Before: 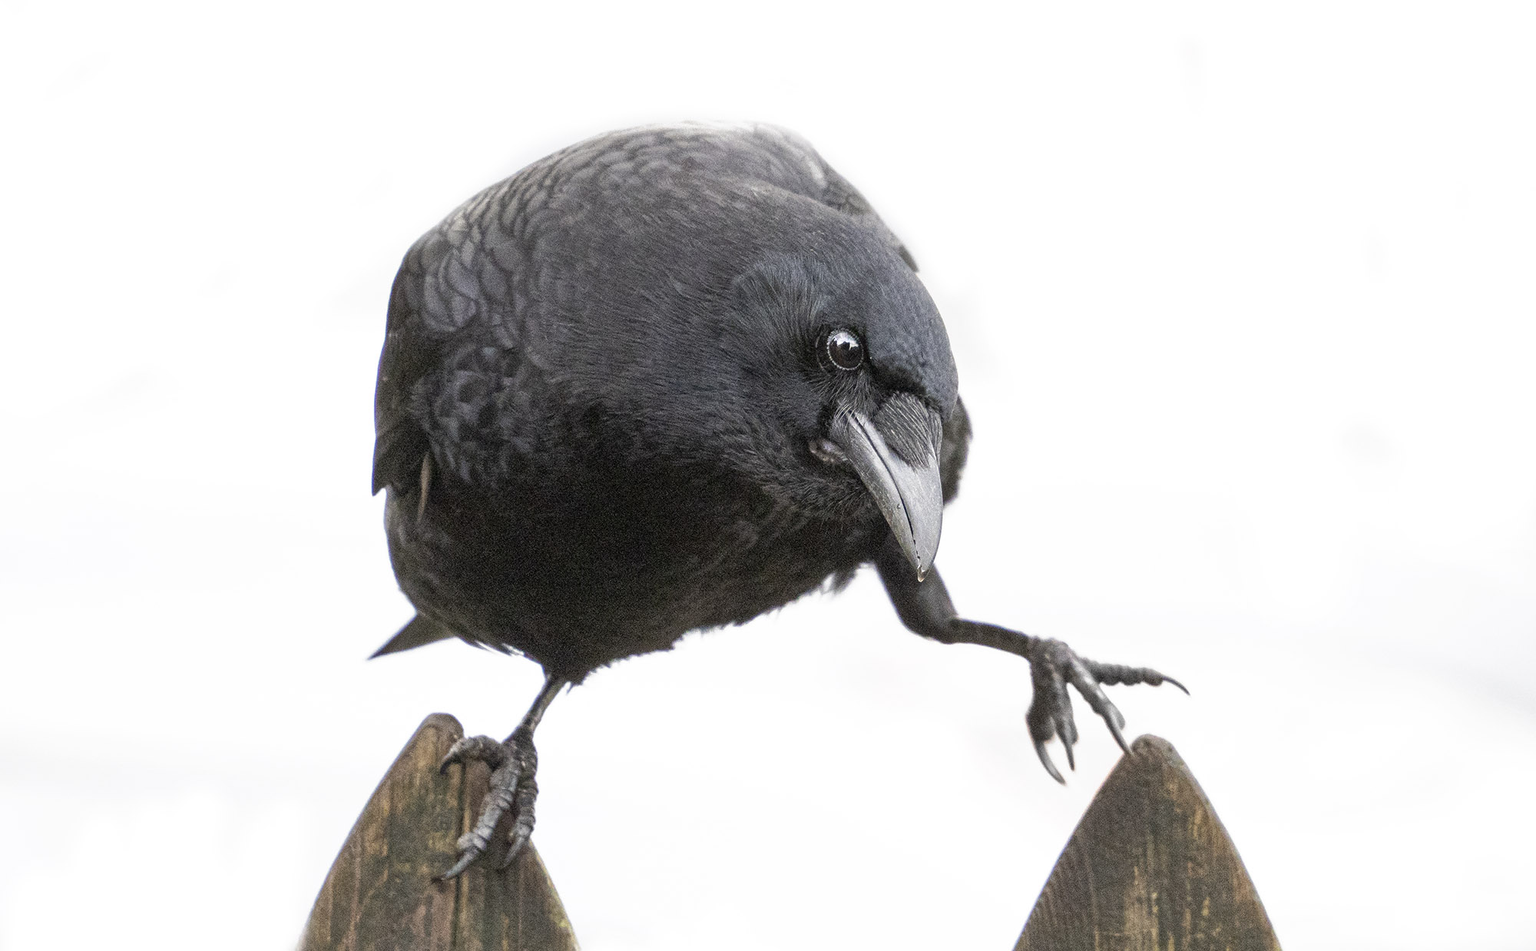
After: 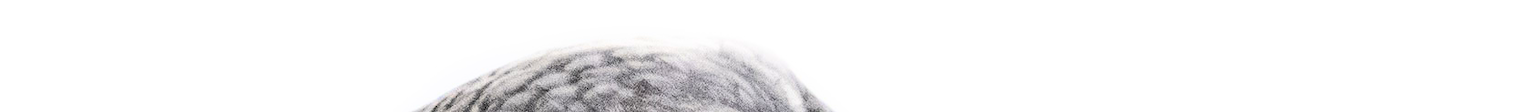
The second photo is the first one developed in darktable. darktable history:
shadows and highlights: soften with gaussian
crop and rotate: left 9.644%, top 9.491%, right 6.021%, bottom 80.509%
contrast brightness saturation: contrast 0.39, brightness 0.53
